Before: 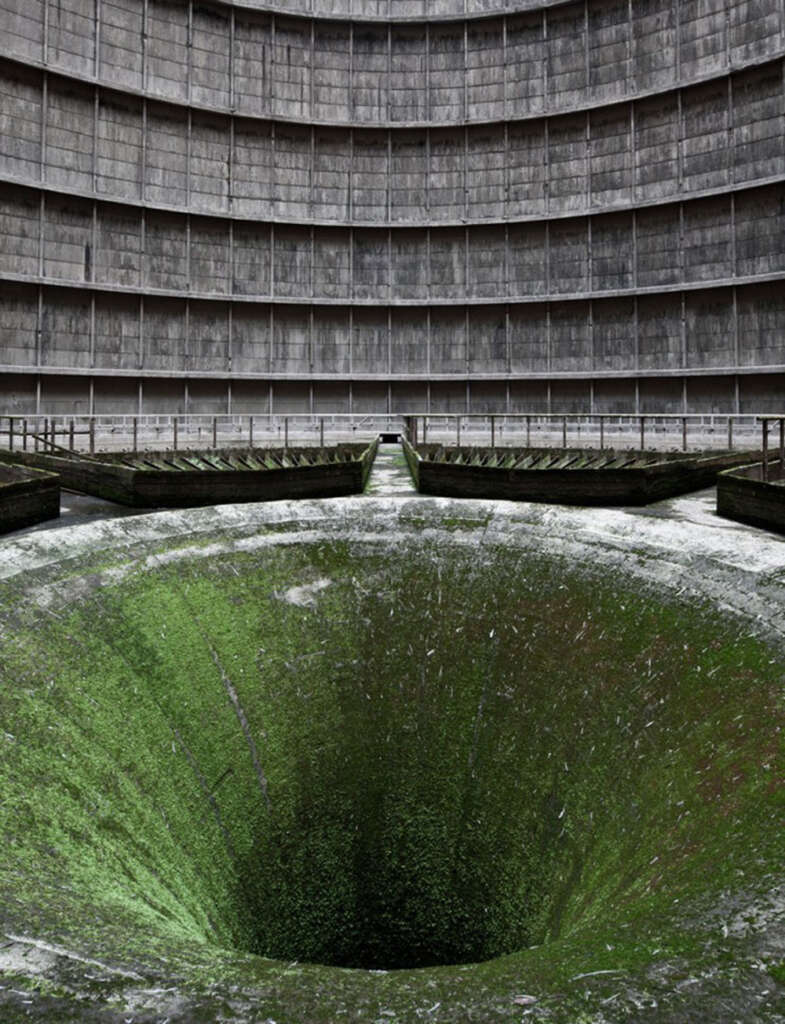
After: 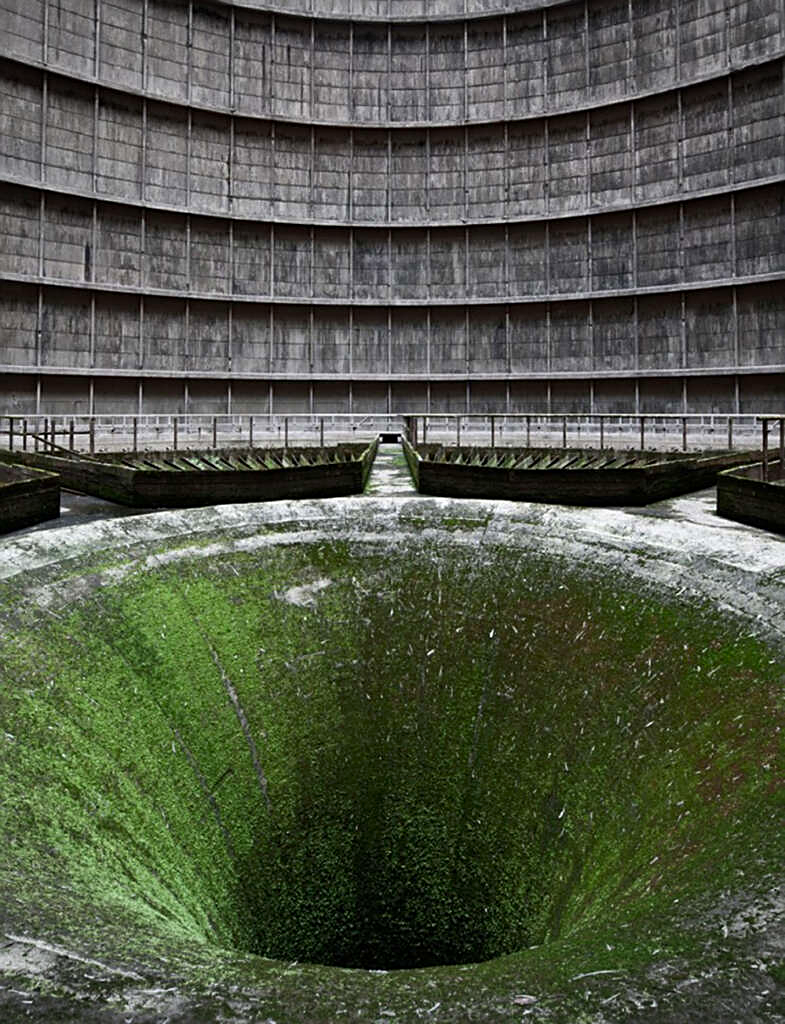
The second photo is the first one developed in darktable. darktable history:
contrast brightness saturation: contrast 0.076, saturation 0.197
vignetting: brightness -0.276, unbound false
sharpen: on, module defaults
